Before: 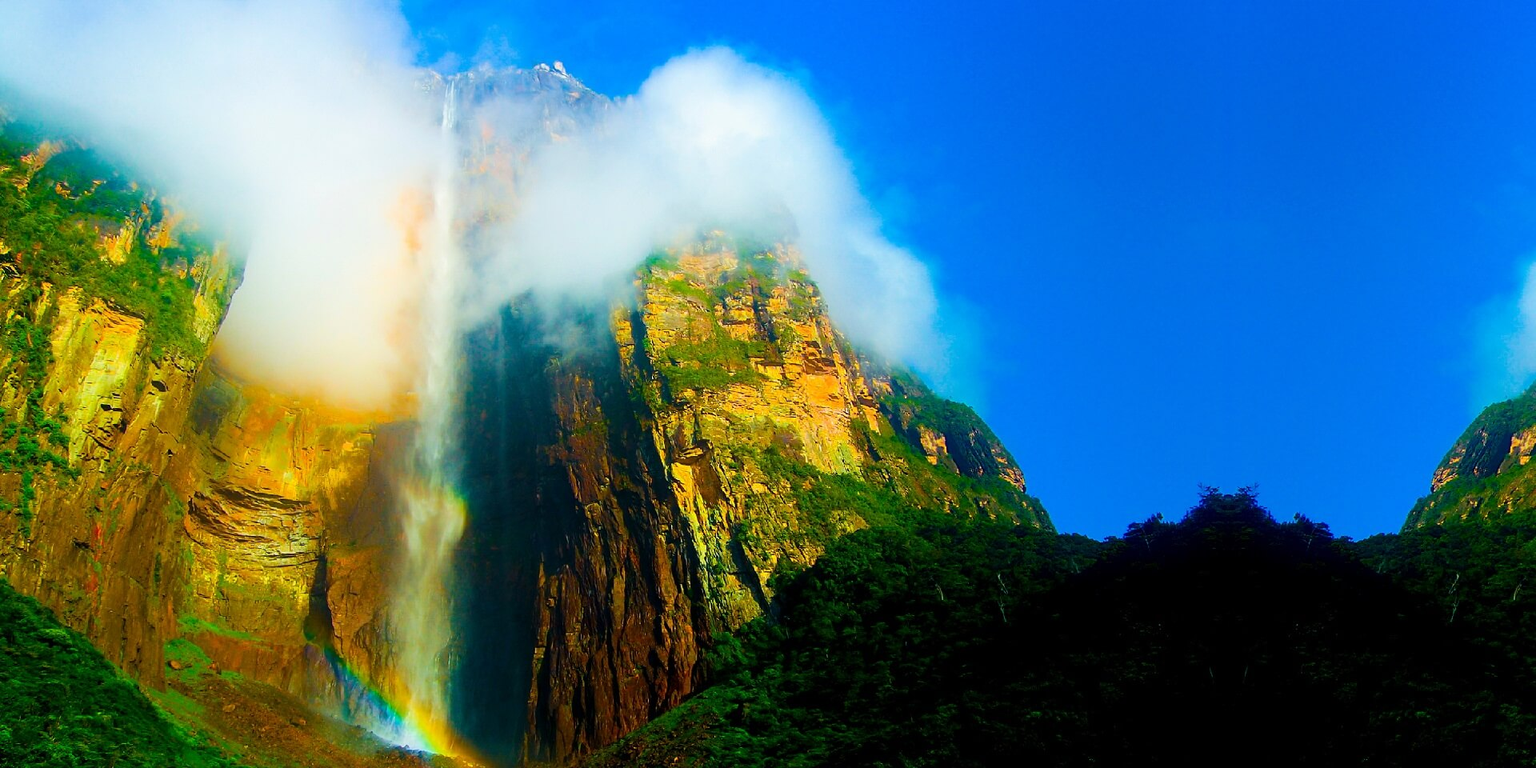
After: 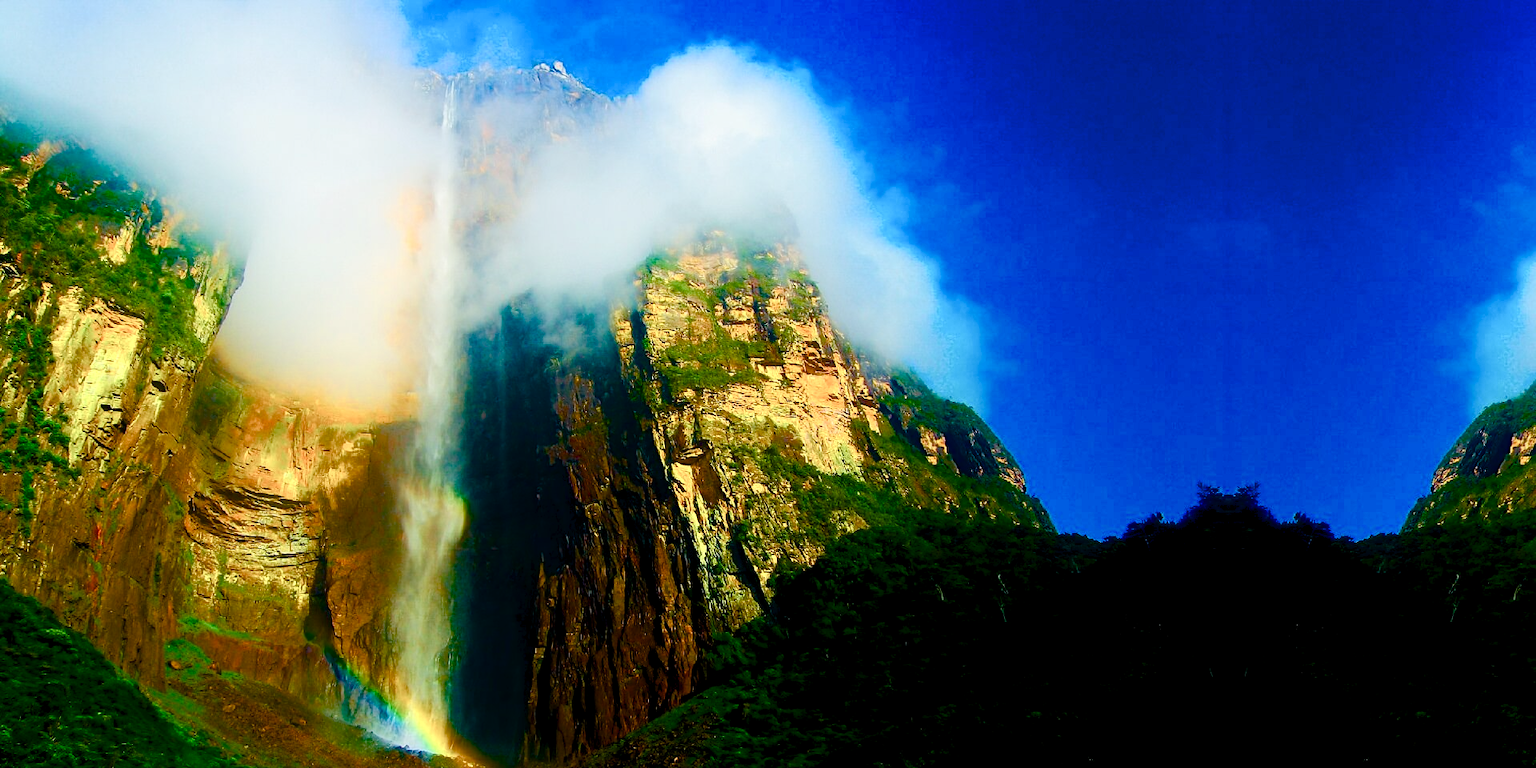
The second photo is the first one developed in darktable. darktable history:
color balance rgb: global offset › luminance -0.51%, perceptual saturation grading › global saturation 25.081%, perceptual saturation grading › highlights -50.537%, perceptual saturation grading › shadows 30.701%, saturation formula JzAzBz (2021)
